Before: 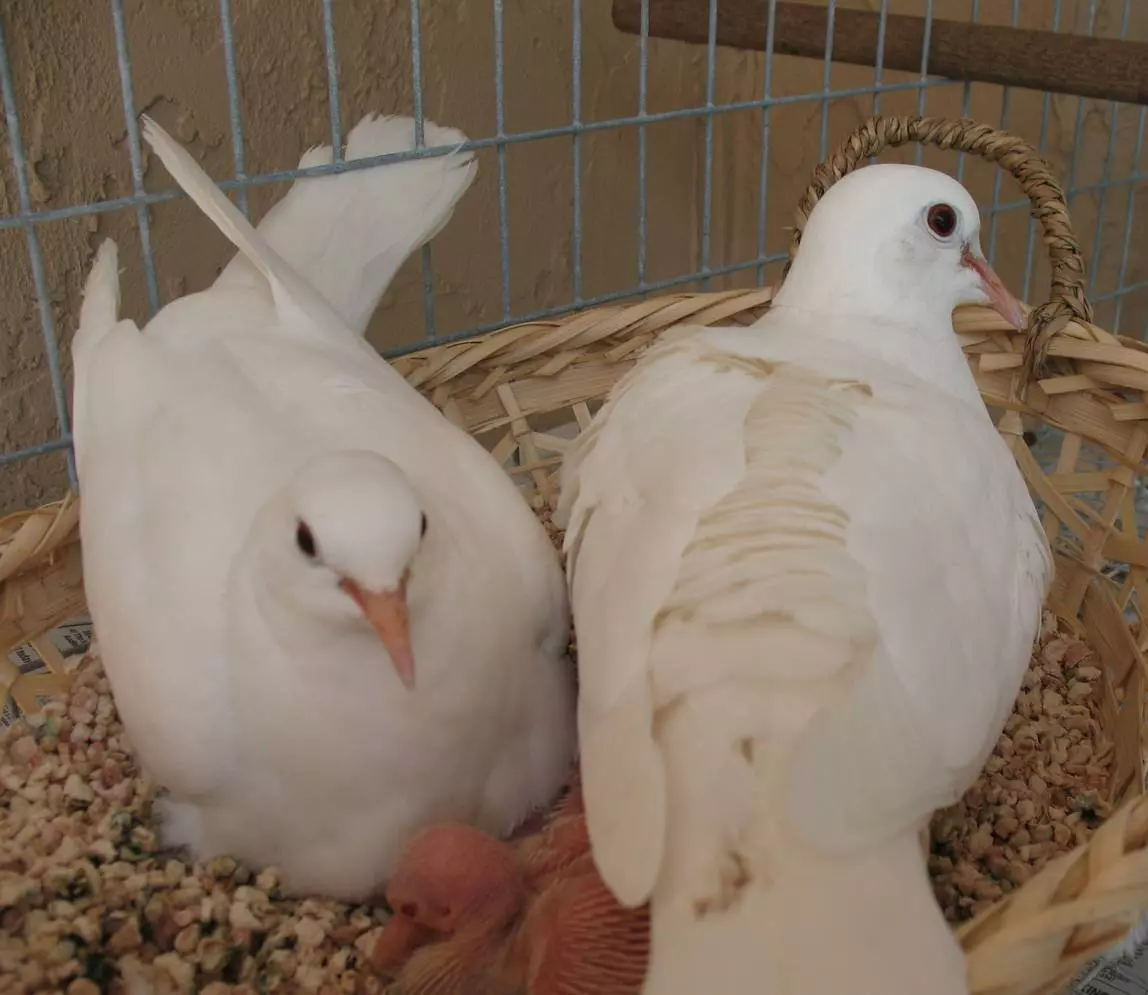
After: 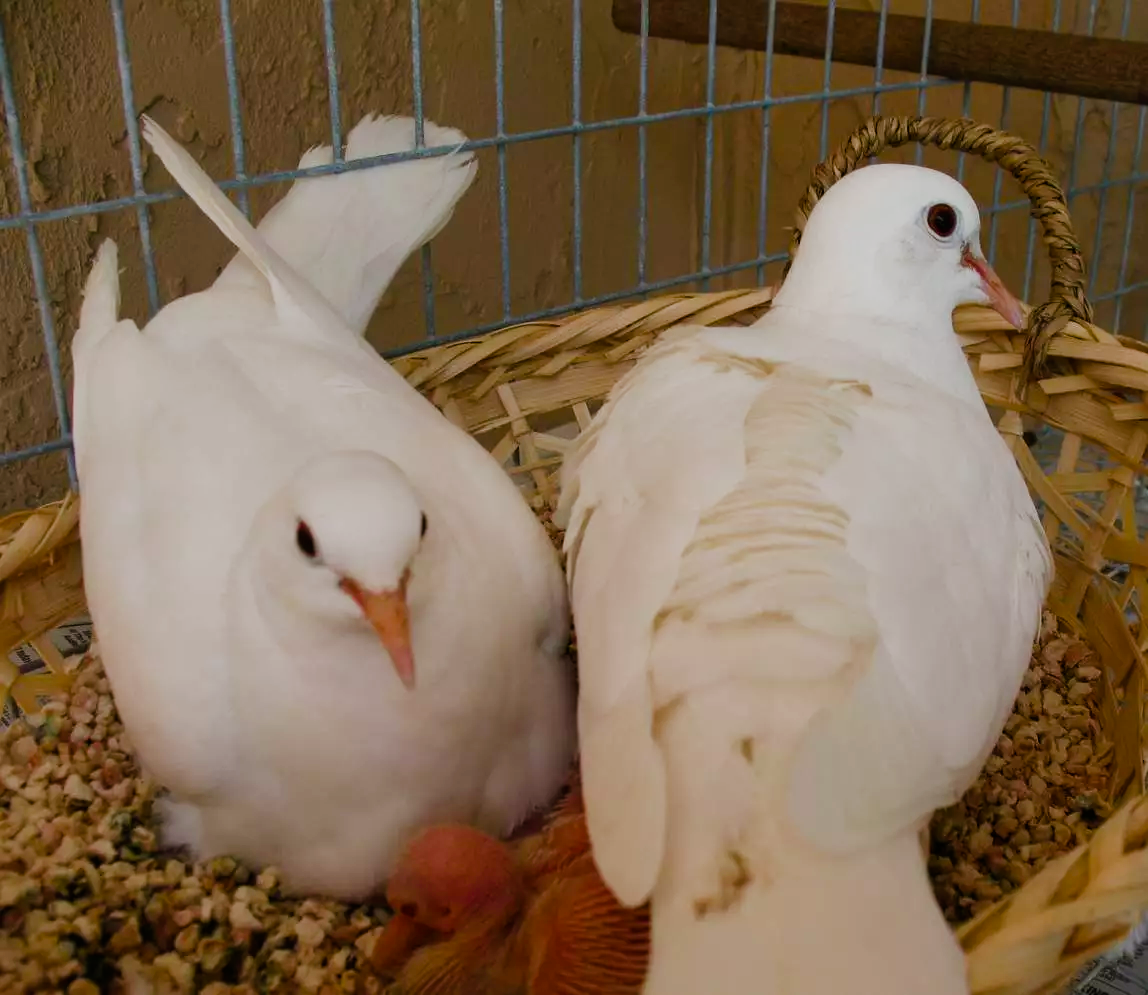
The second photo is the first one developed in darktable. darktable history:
sigmoid: contrast 1.7
color balance rgb: perceptual saturation grading › global saturation 20%, perceptual saturation grading › highlights -25%, perceptual saturation grading › shadows 25%
